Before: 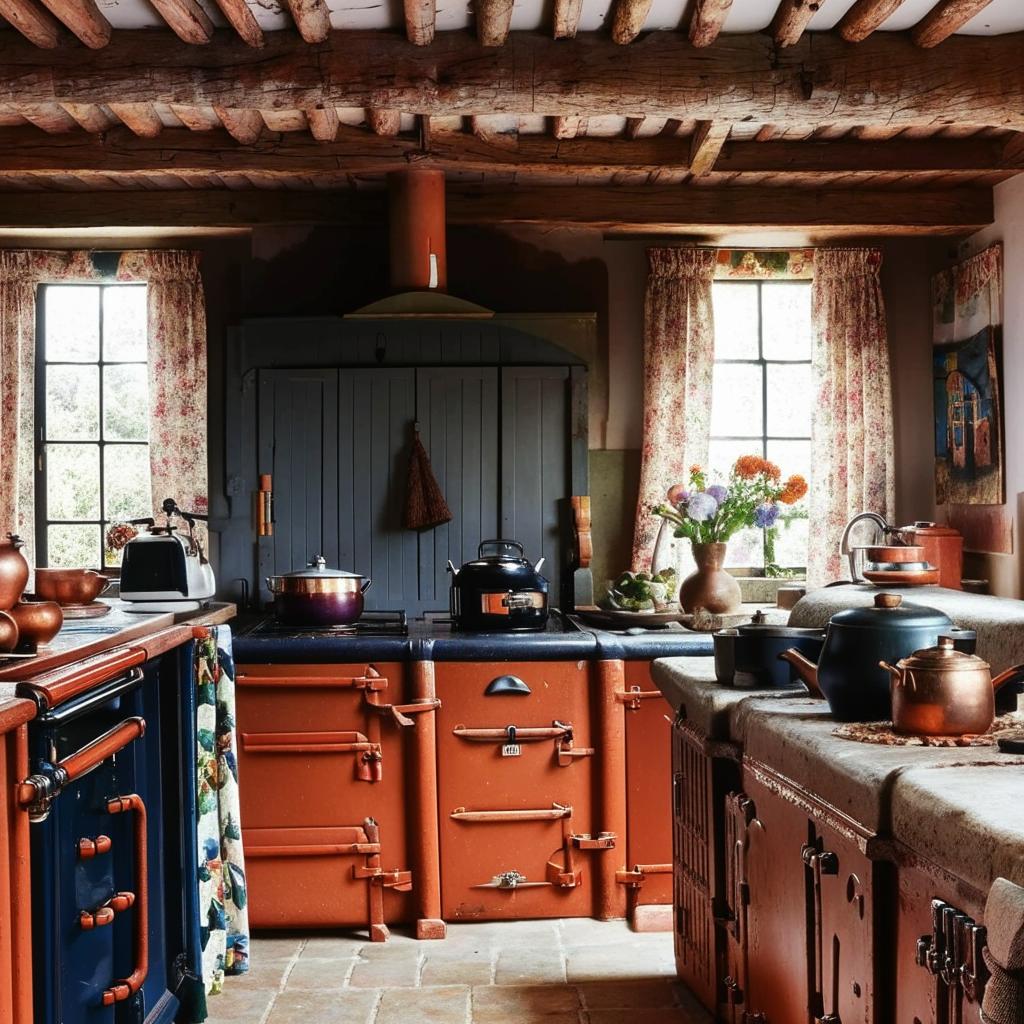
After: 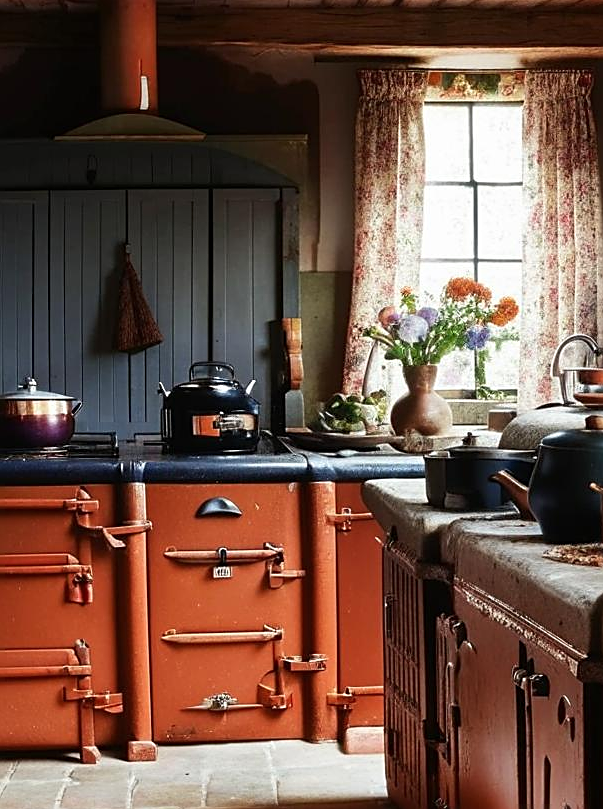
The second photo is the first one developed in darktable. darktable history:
crop and rotate: left 28.268%, top 17.386%, right 12.817%, bottom 3.606%
sharpen: on, module defaults
